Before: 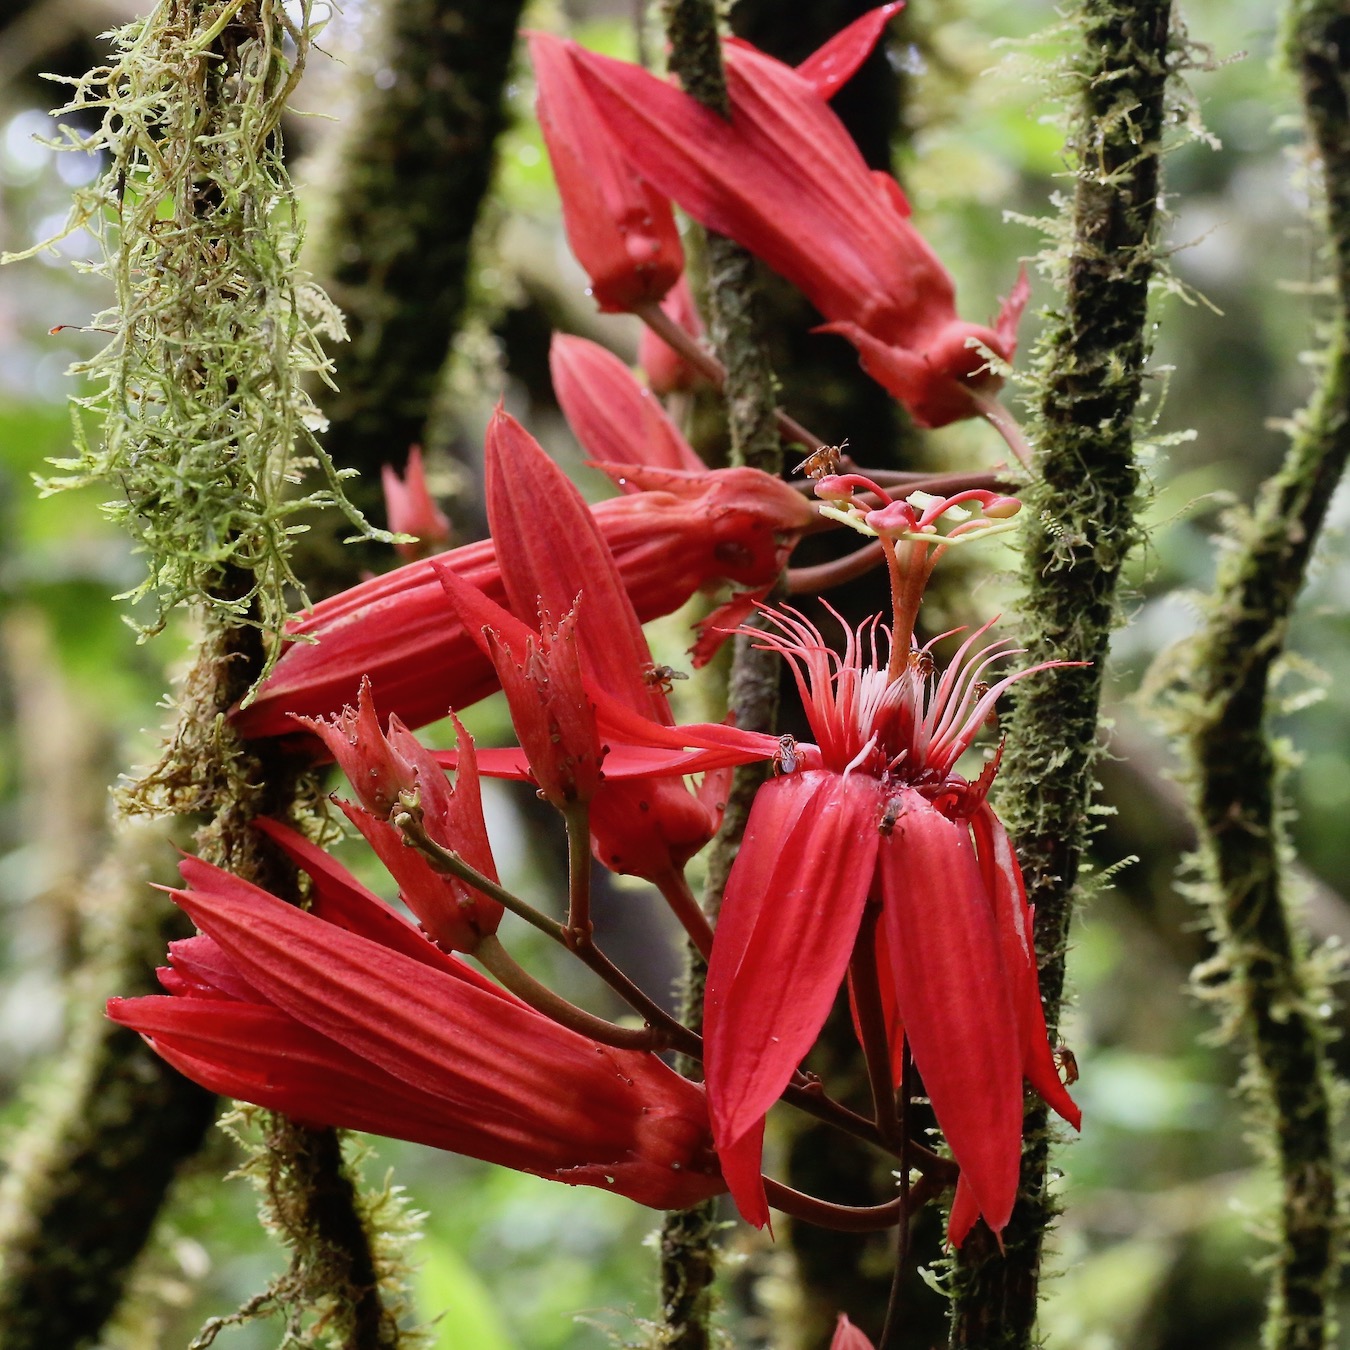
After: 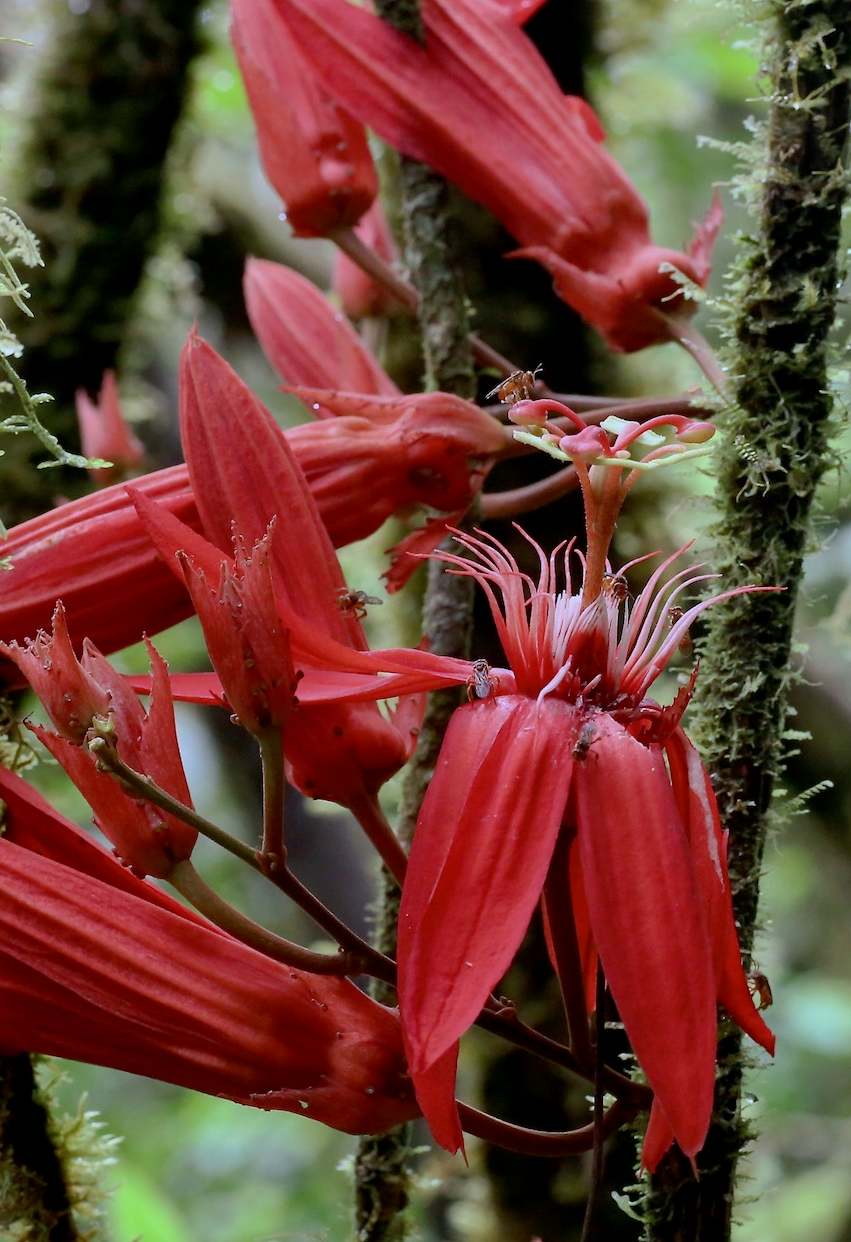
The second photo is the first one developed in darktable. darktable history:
tone curve: curves: ch0 [(0, 0) (0.568, 0.517) (0.8, 0.717) (1, 1)], preserve colors none
crop and rotate: left 22.733%, top 5.624%, right 14.205%, bottom 2.302%
exposure: compensate highlight preservation false
color calibration: gray › normalize channels true, illuminant custom, x 0.368, y 0.373, temperature 4341.8 K, gamut compression 0.008
